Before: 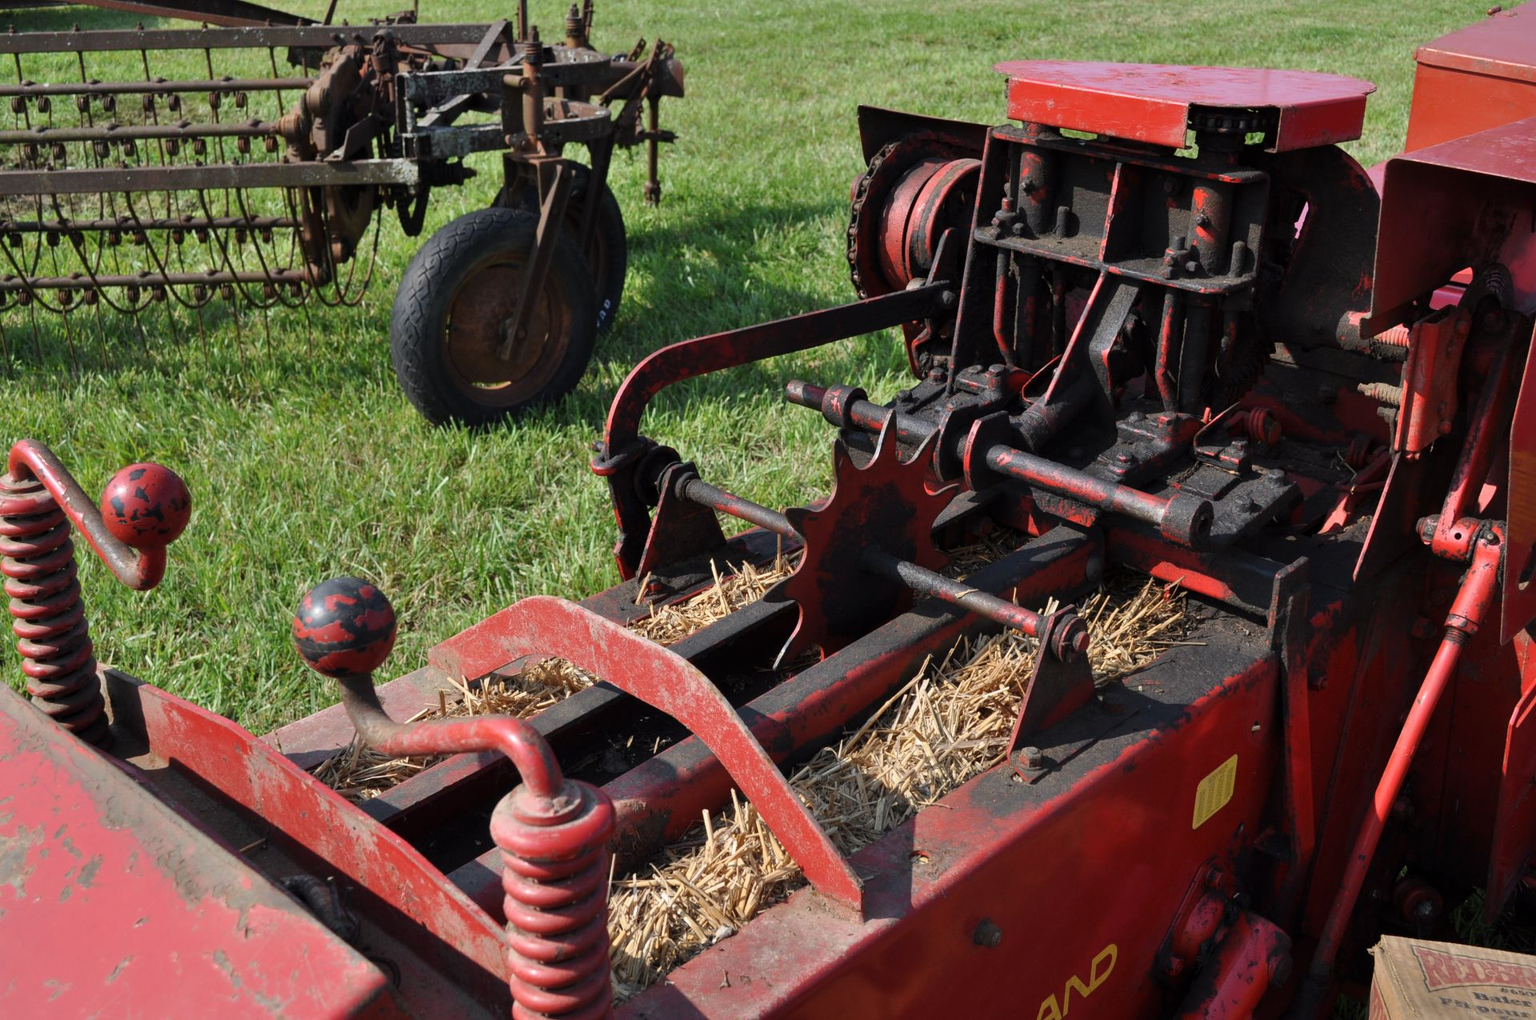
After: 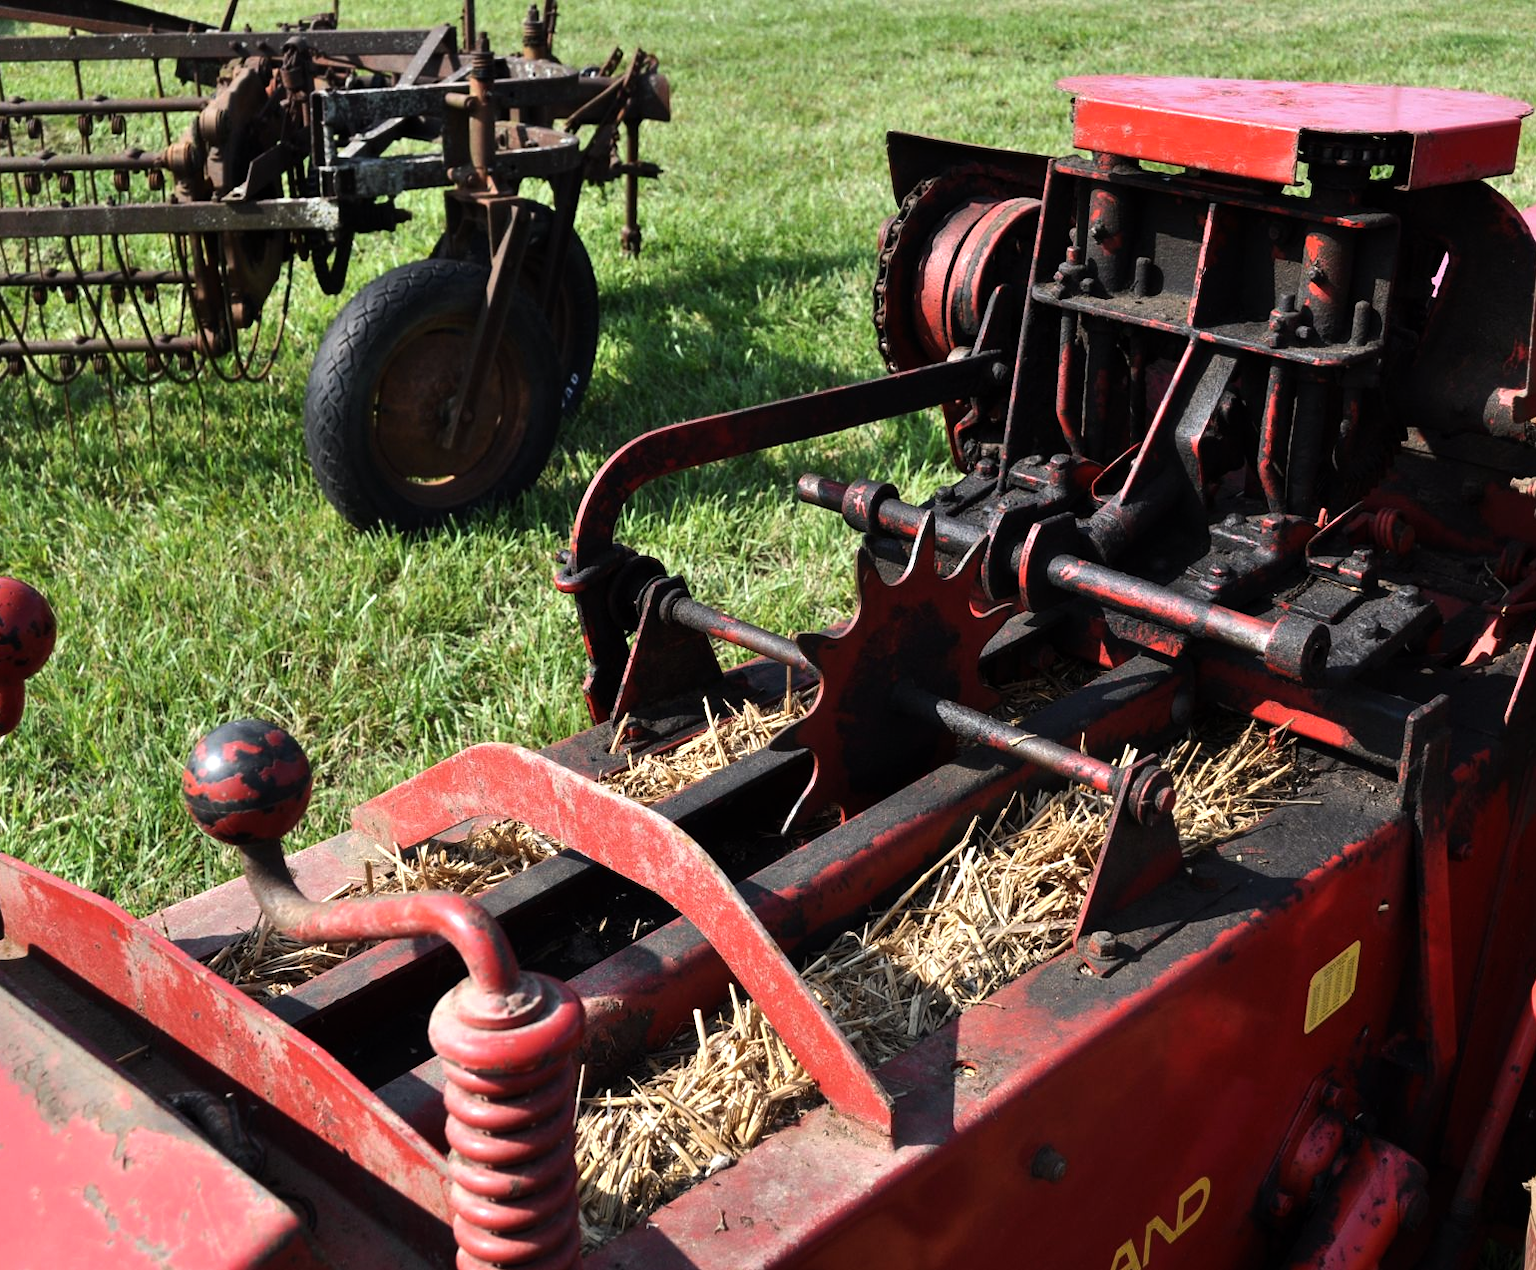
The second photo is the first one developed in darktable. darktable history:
tone equalizer: -8 EV -0.781 EV, -7 EV -0.732 EV, -6 EV -0.606 EV, -5 EV -0.411 EV, -3 EV 0.375 EV, -2 EV 0.6 EV, -1 EV 0.7 EV, +0 EV 0.77 EV, edges refinement/feathering 500, mask exposure compensation -1.57 EV, preserve details no
crop and rotate: left 9.563%, right 10.181%
